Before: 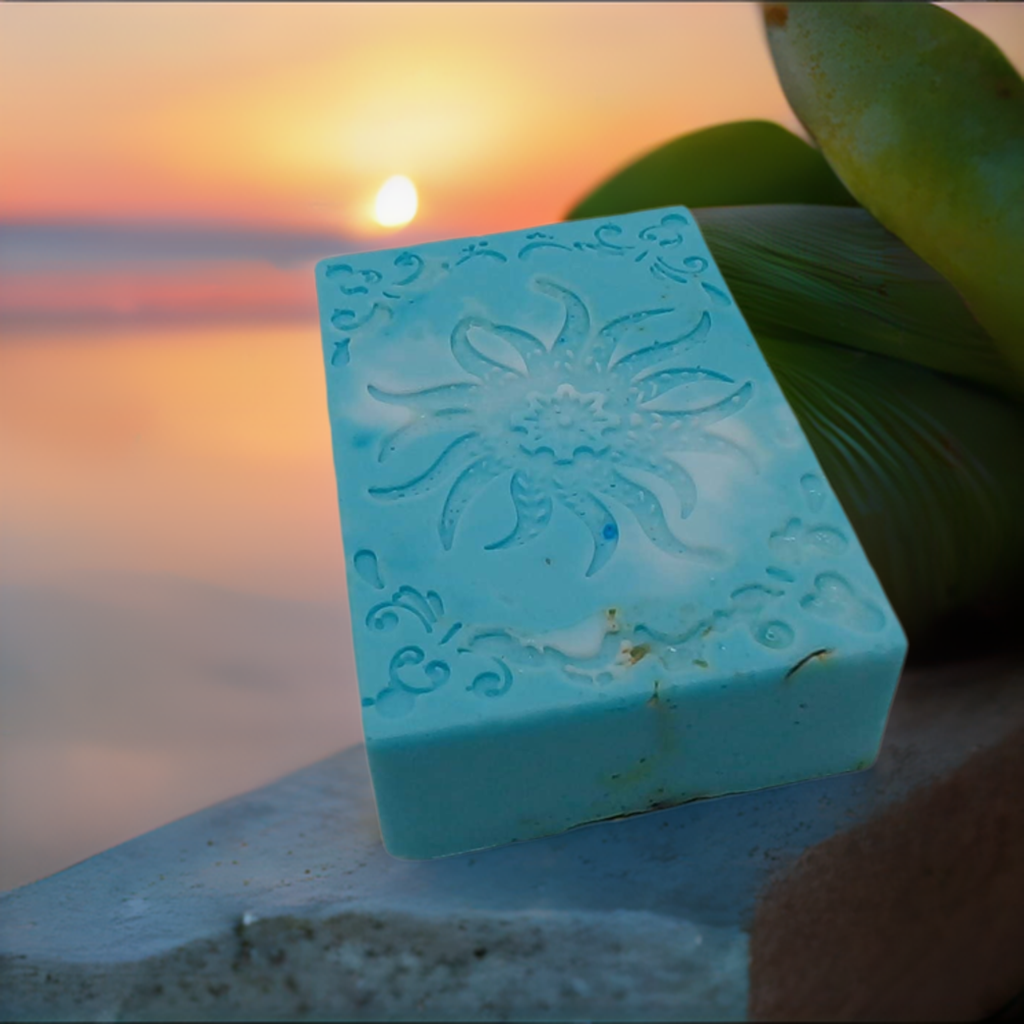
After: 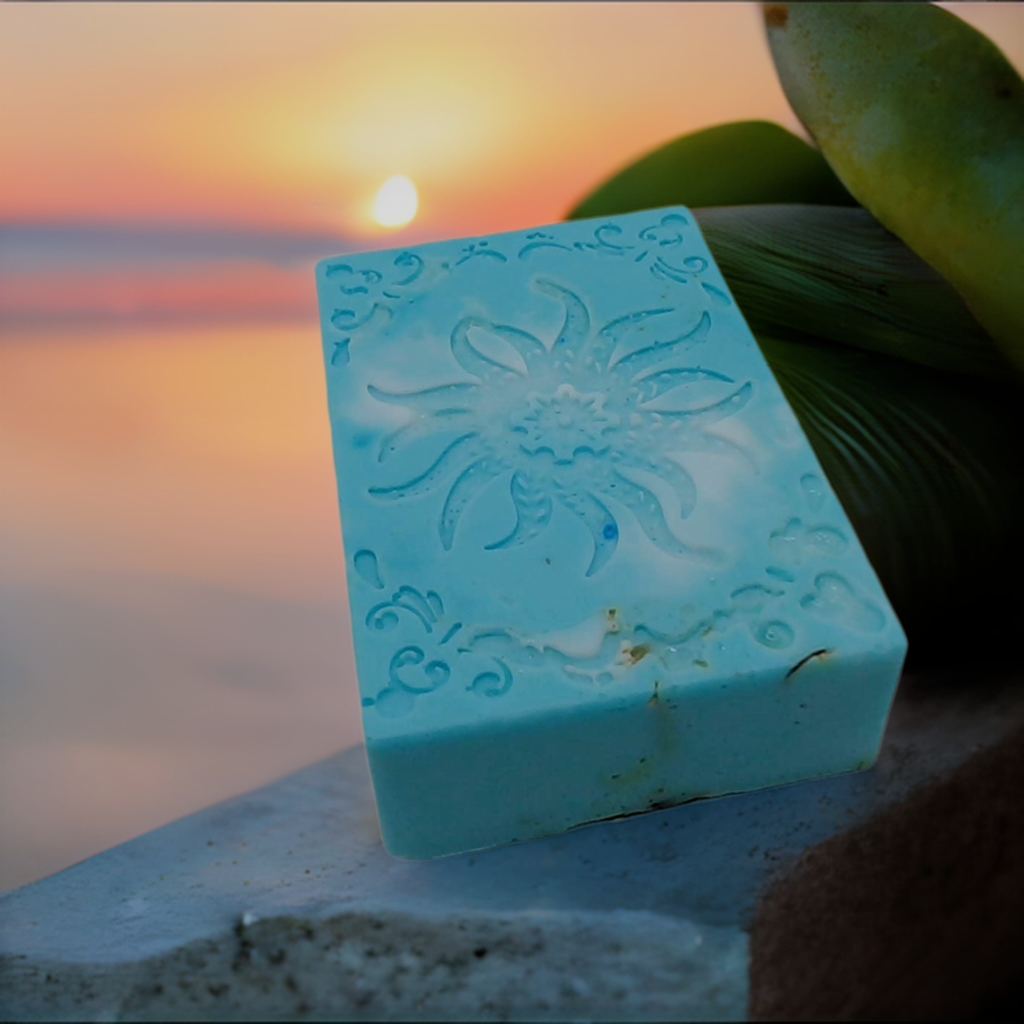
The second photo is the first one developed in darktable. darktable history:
filmic rgb: black relative exposure -7.93 EV, white relative exposure 4.09 EV, hardness 4.05, latitude 51.6%, contrast 1.011, shadows ↔ highlights balance 5.25%
